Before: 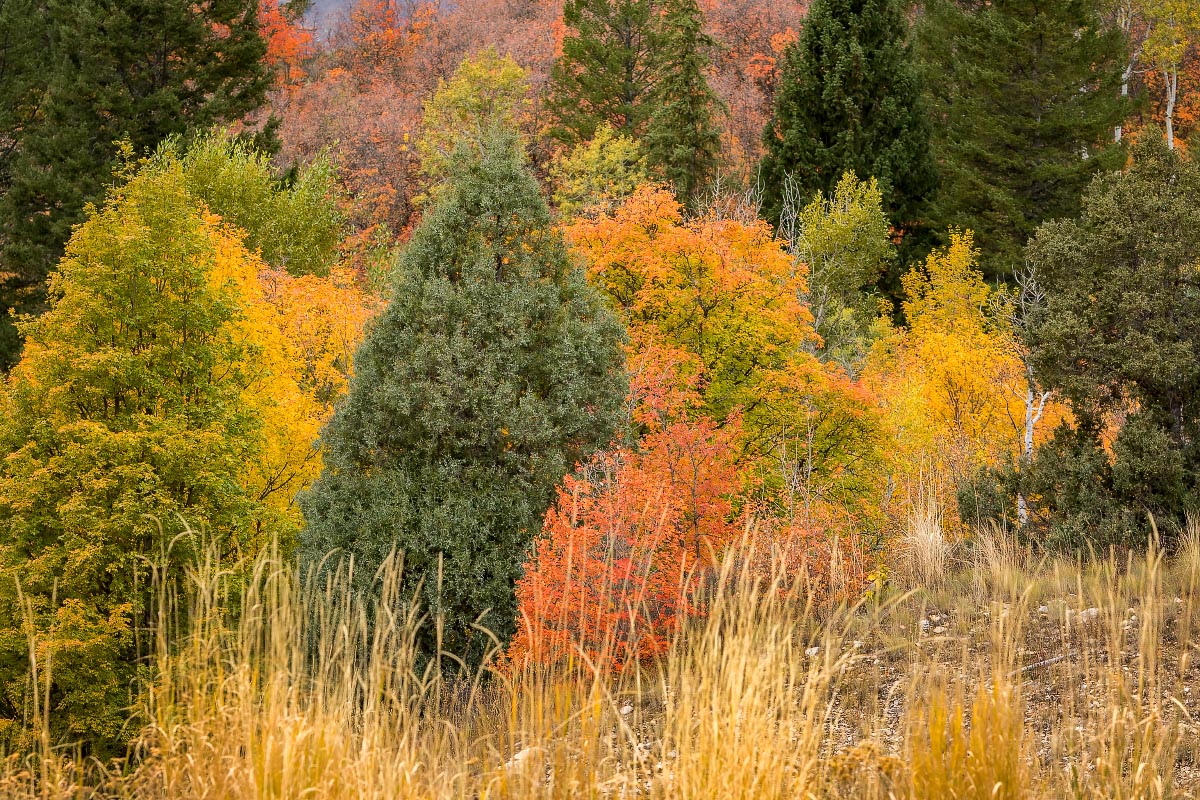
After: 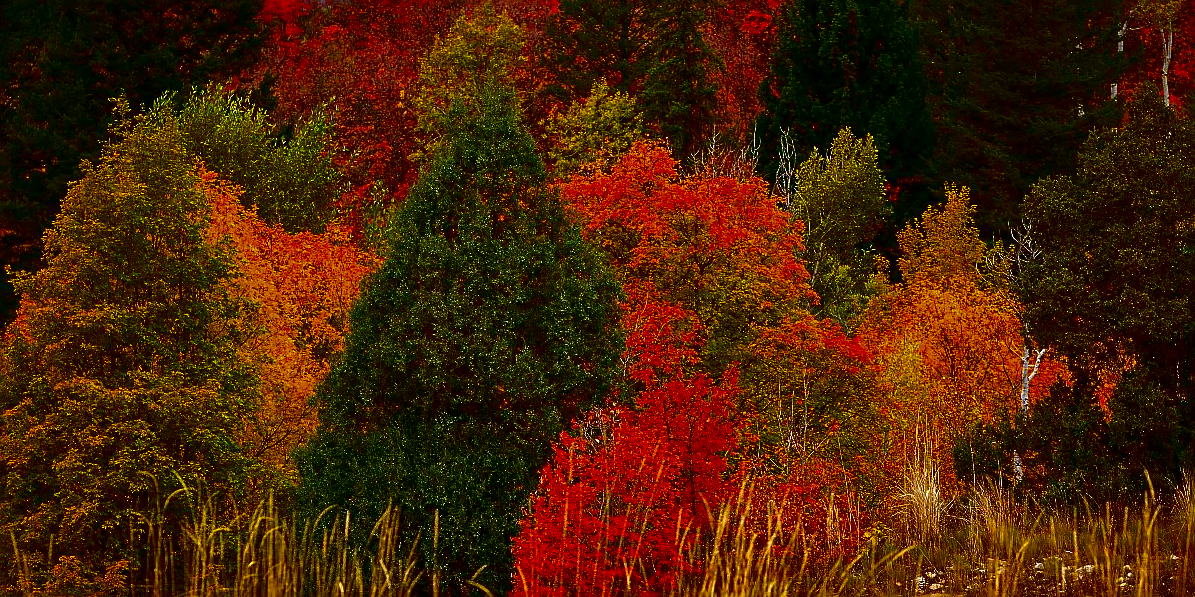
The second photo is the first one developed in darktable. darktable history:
exposure: compensate highlight preservation false
contrast brightness saturation: brightness -0.99, saturation 0.999
sharpen: on, module defaults
crop: left 0.351%, top 5.475%, bottom 19.851%
